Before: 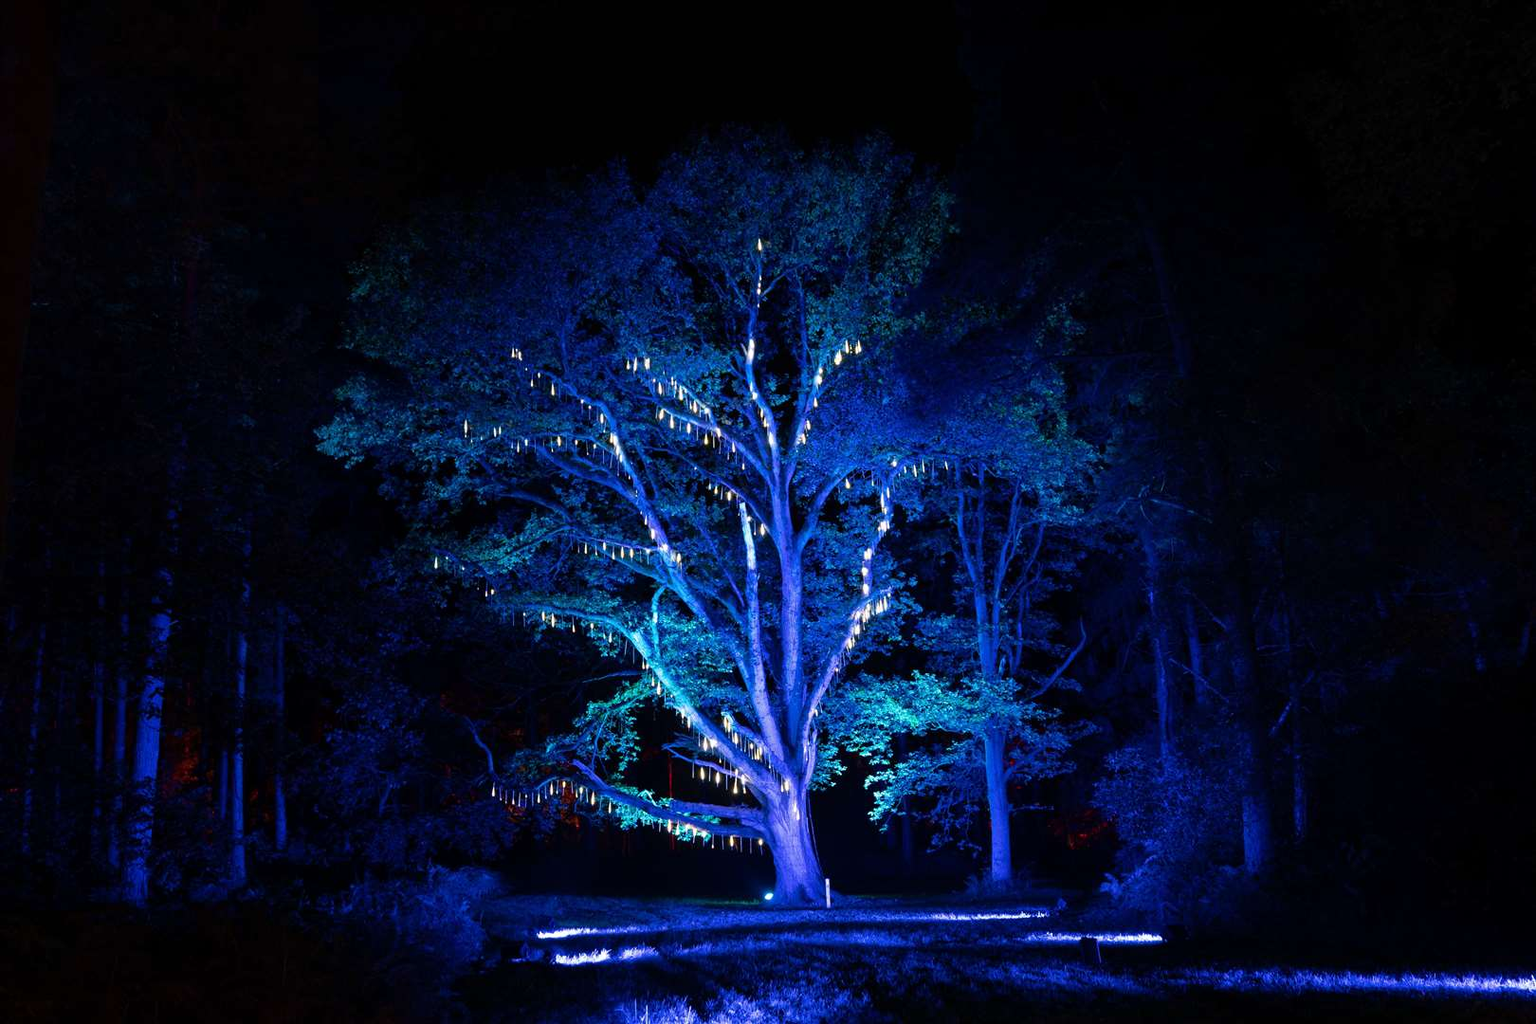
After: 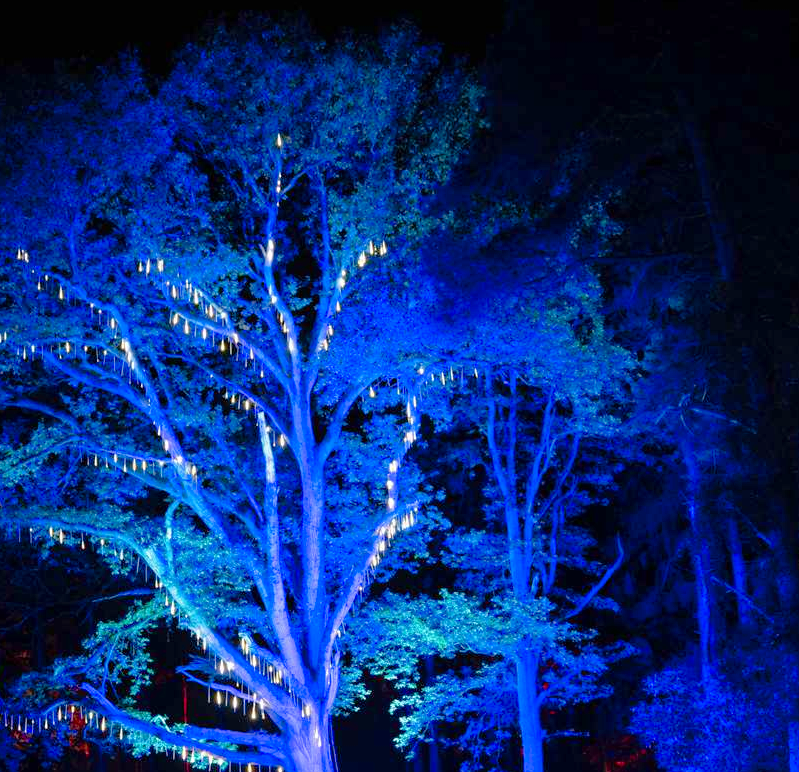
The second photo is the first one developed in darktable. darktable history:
crop: left 32.259%, top 10.937%, right 18.409%, bottom 17.511%
tone curve: curves: ch0 [(0, 0) (0.004, 0.008) (0.077, 0.156) (0.169, 0.29) (0.774, 0.774) (1, 1)], color space Lab, linked channels, preserve colors none
